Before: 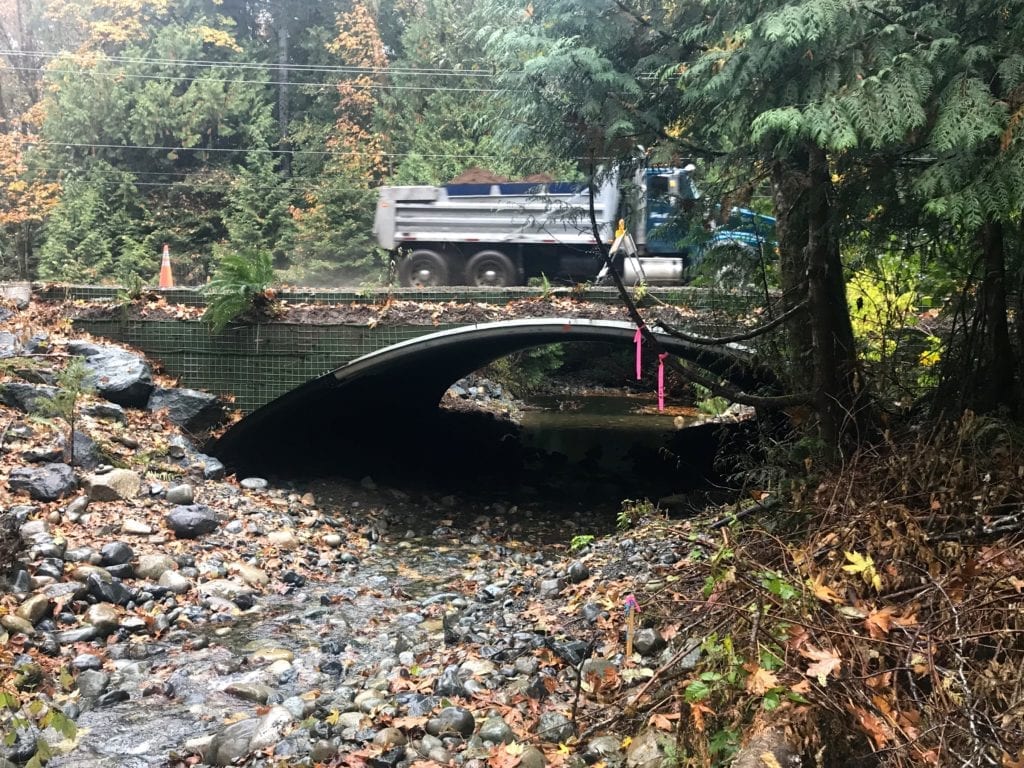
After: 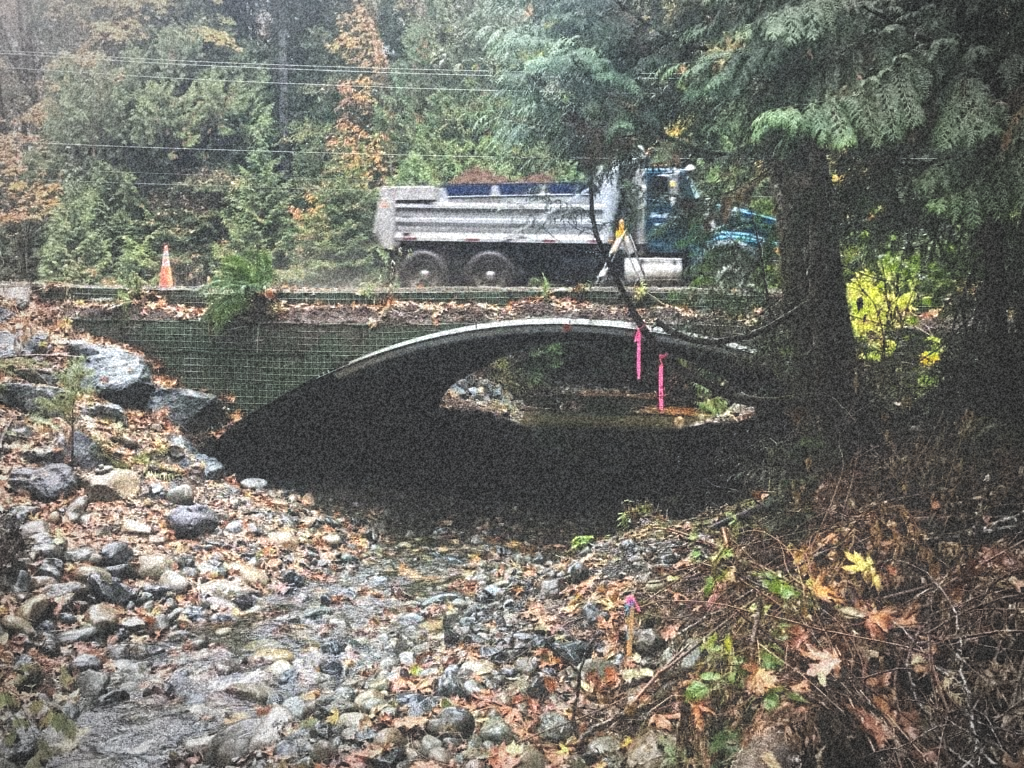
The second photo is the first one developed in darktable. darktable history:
grain: coarseness 46.9 ISO, strength 50.21%, mid-tones bias 0%
vignetting: automatic ratio true
exposure: black level correction -0.041, exposure 0.064 EV, compensate highlight preservation false
